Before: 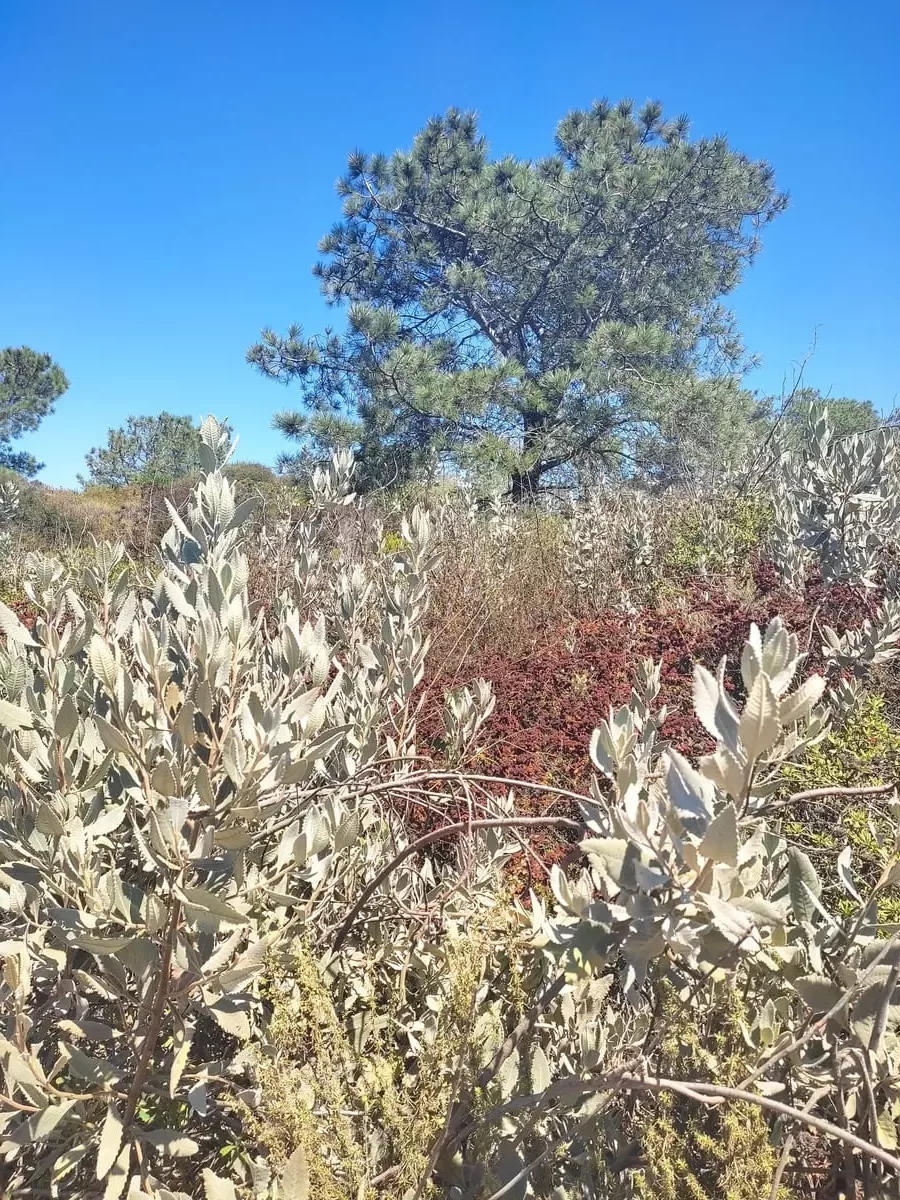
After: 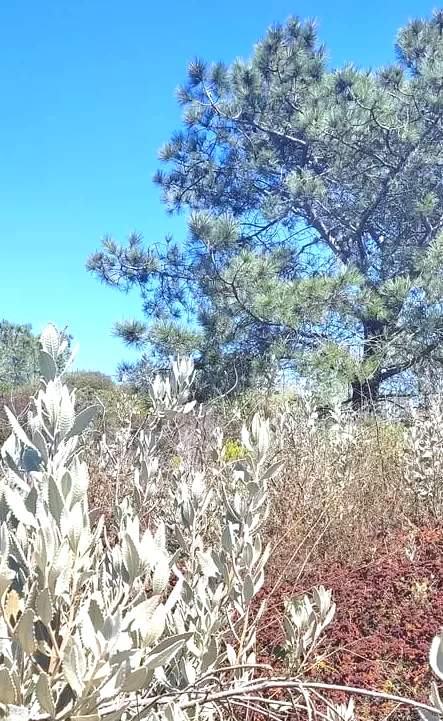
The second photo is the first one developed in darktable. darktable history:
exposure: black level correction 0, exposure 0.5 EV, compensate exposure bias true, compensate highlight preservation false
crop: left 17.835%, top 7.675%, right 32.881%, bottom 32.213%
white balance: red 0.967, blue 1.049
